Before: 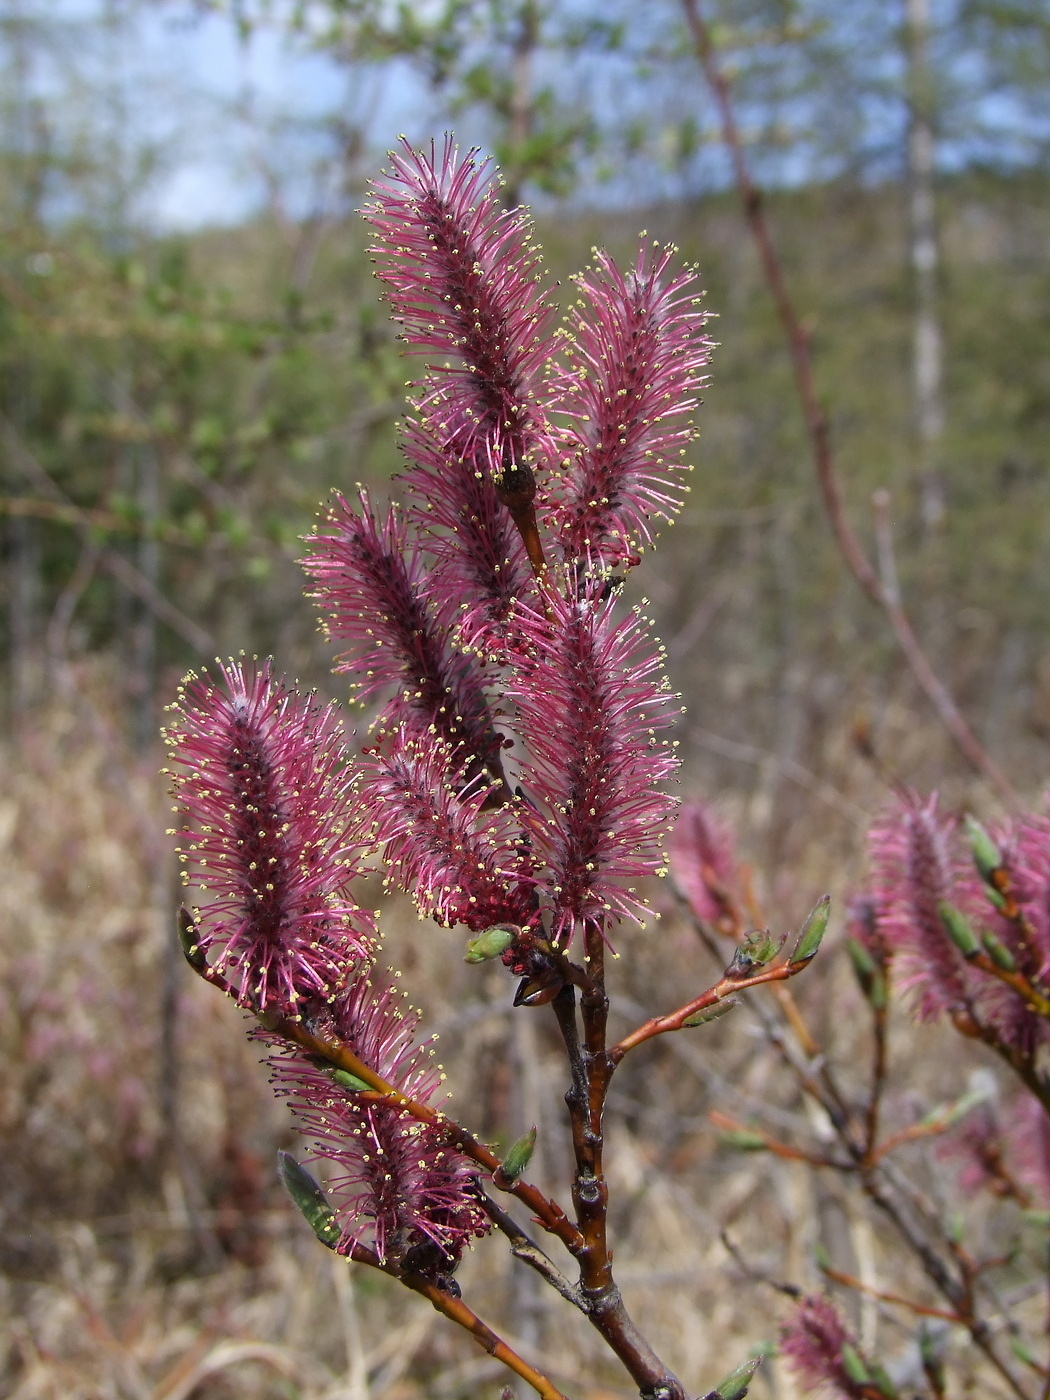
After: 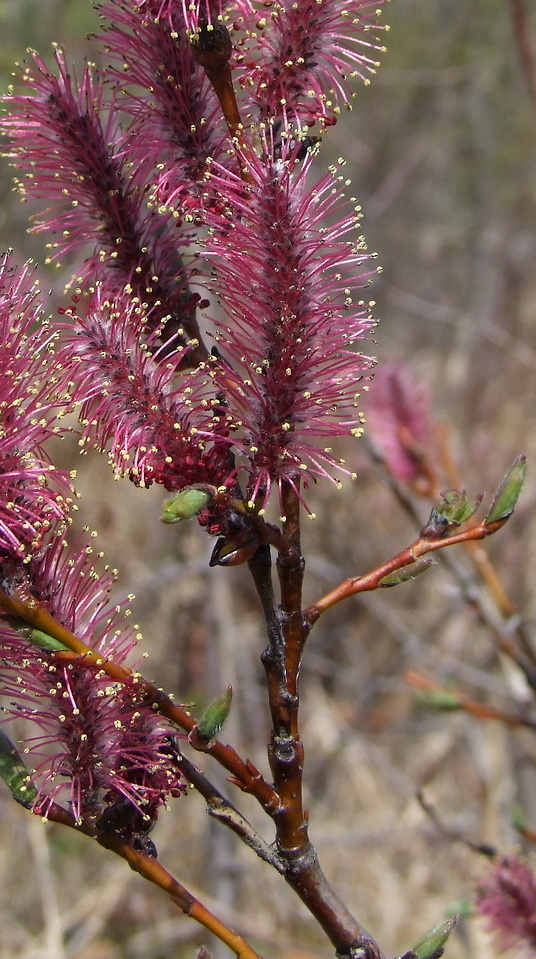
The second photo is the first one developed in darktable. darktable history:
crop and rotate: left 29.057%, top 31.451%, right 19.841%
